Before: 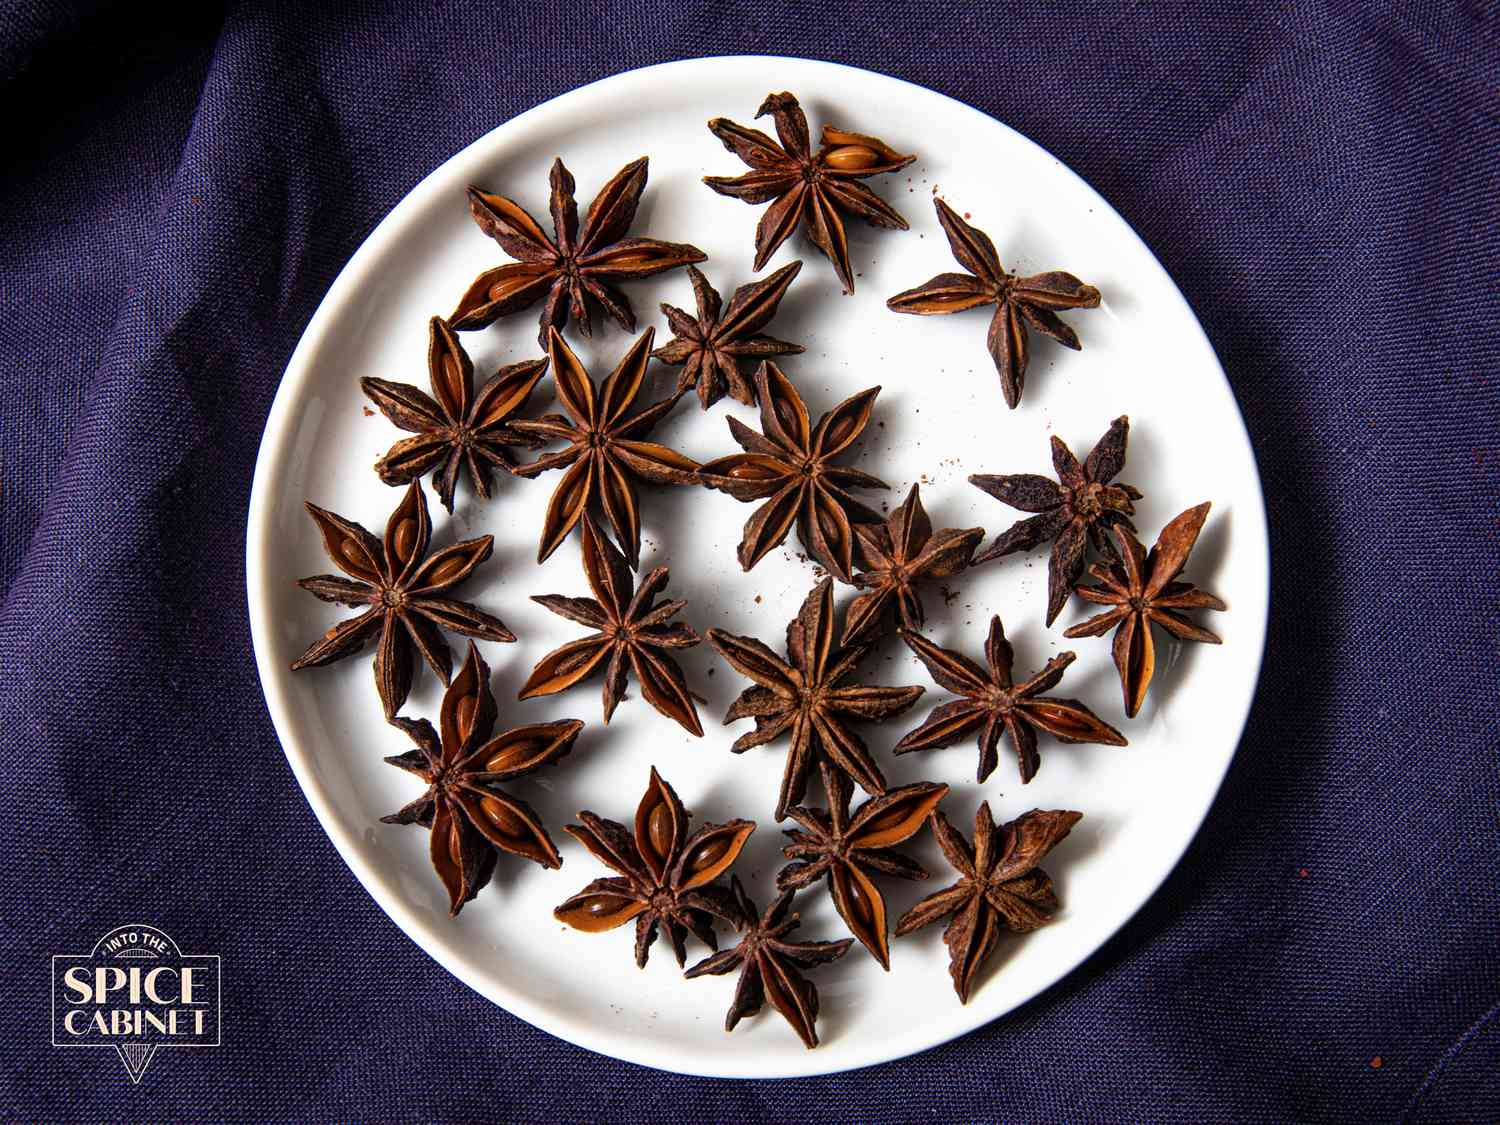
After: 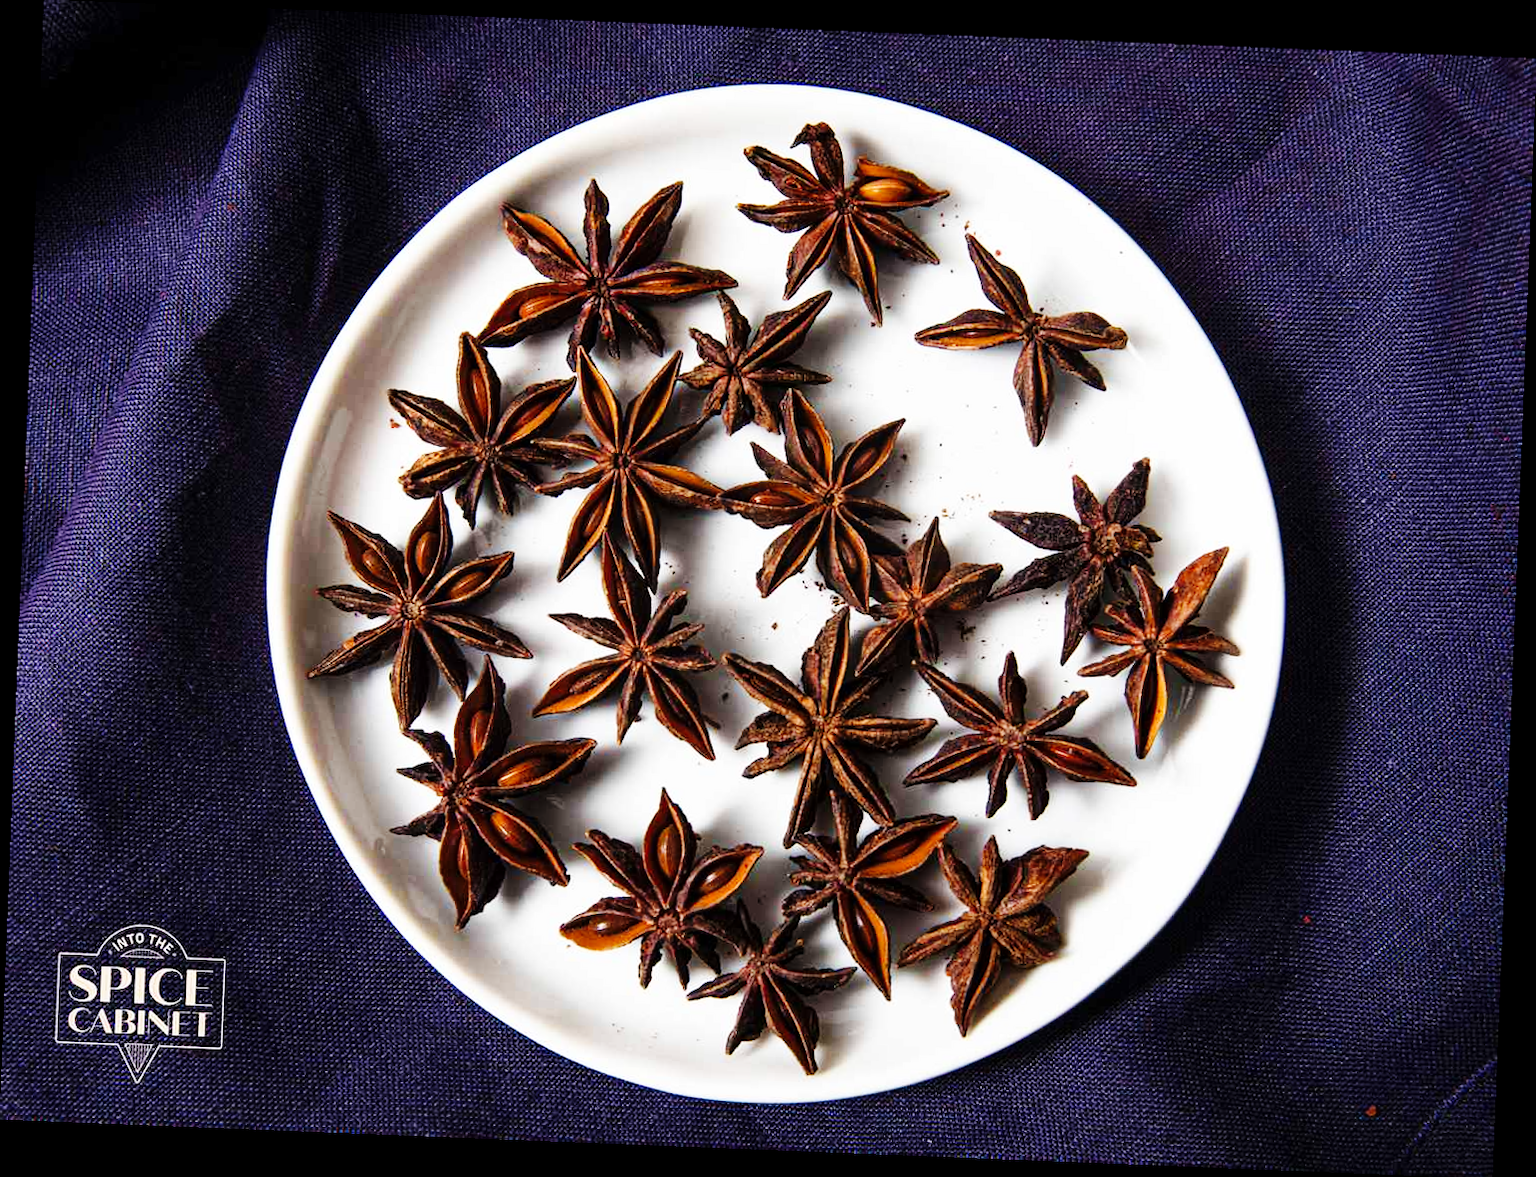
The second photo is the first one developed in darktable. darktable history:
rotate and perspective: rotation 2.27°, automatic cropping off
contrast brightness saturation: saturation -0.05
base curve: curves: ch0 [(0, 0) (0.032, 0.025) (0.121, 0.166) (0.206, 0.329) (0.605, 0.79) (1, 1)], preserve colors none
